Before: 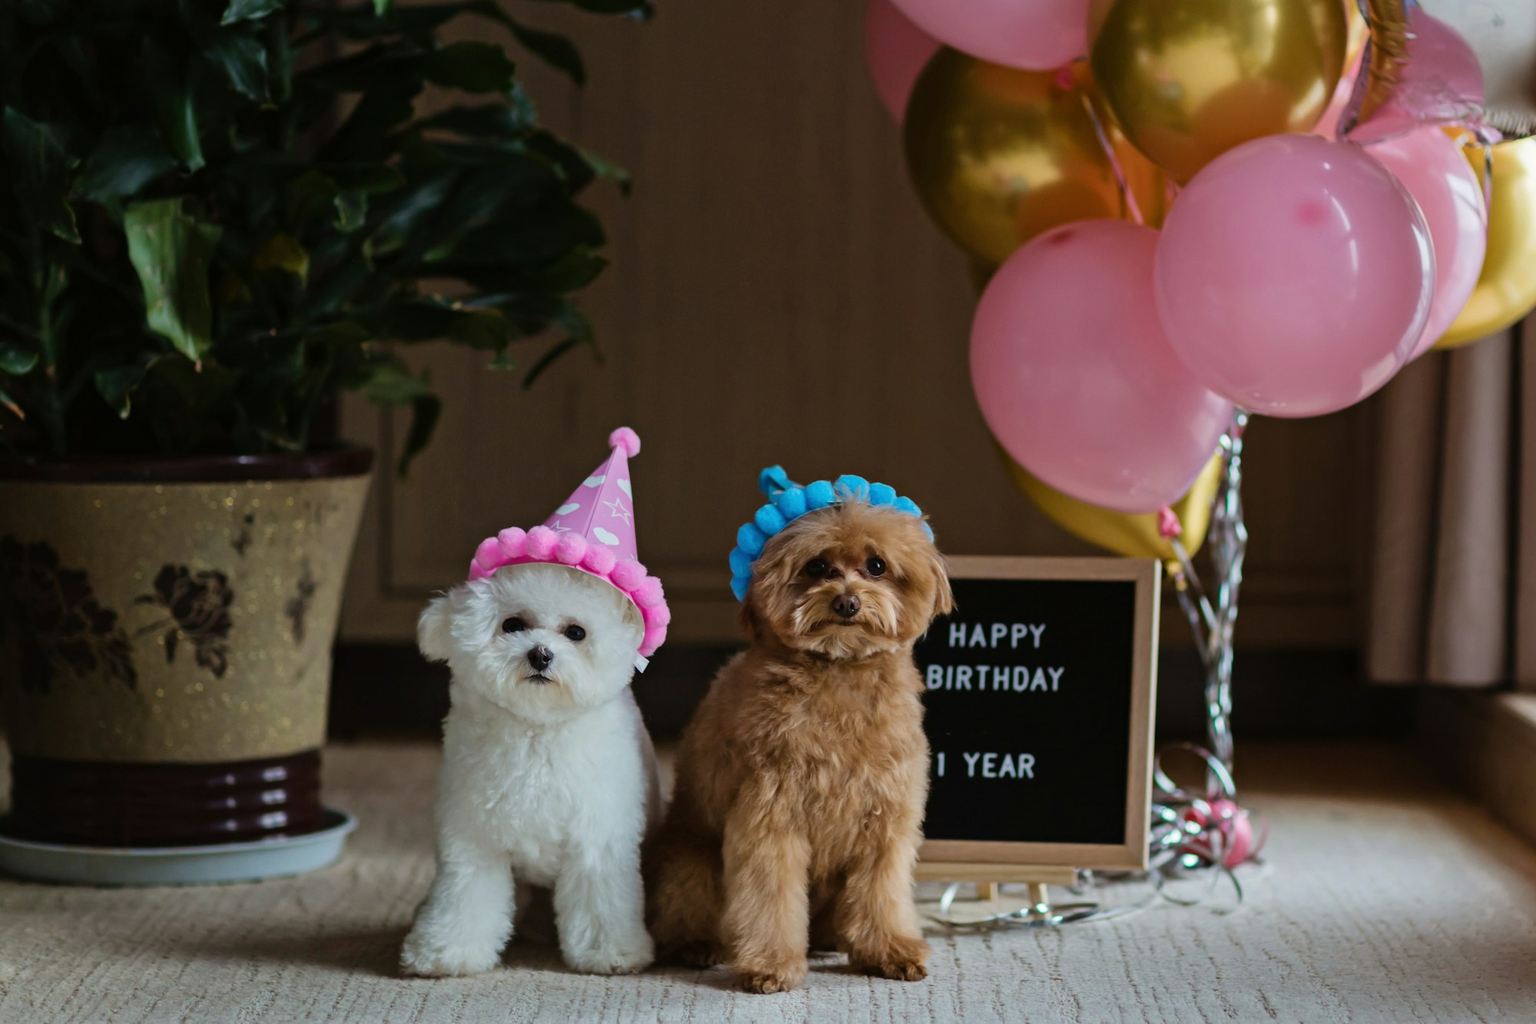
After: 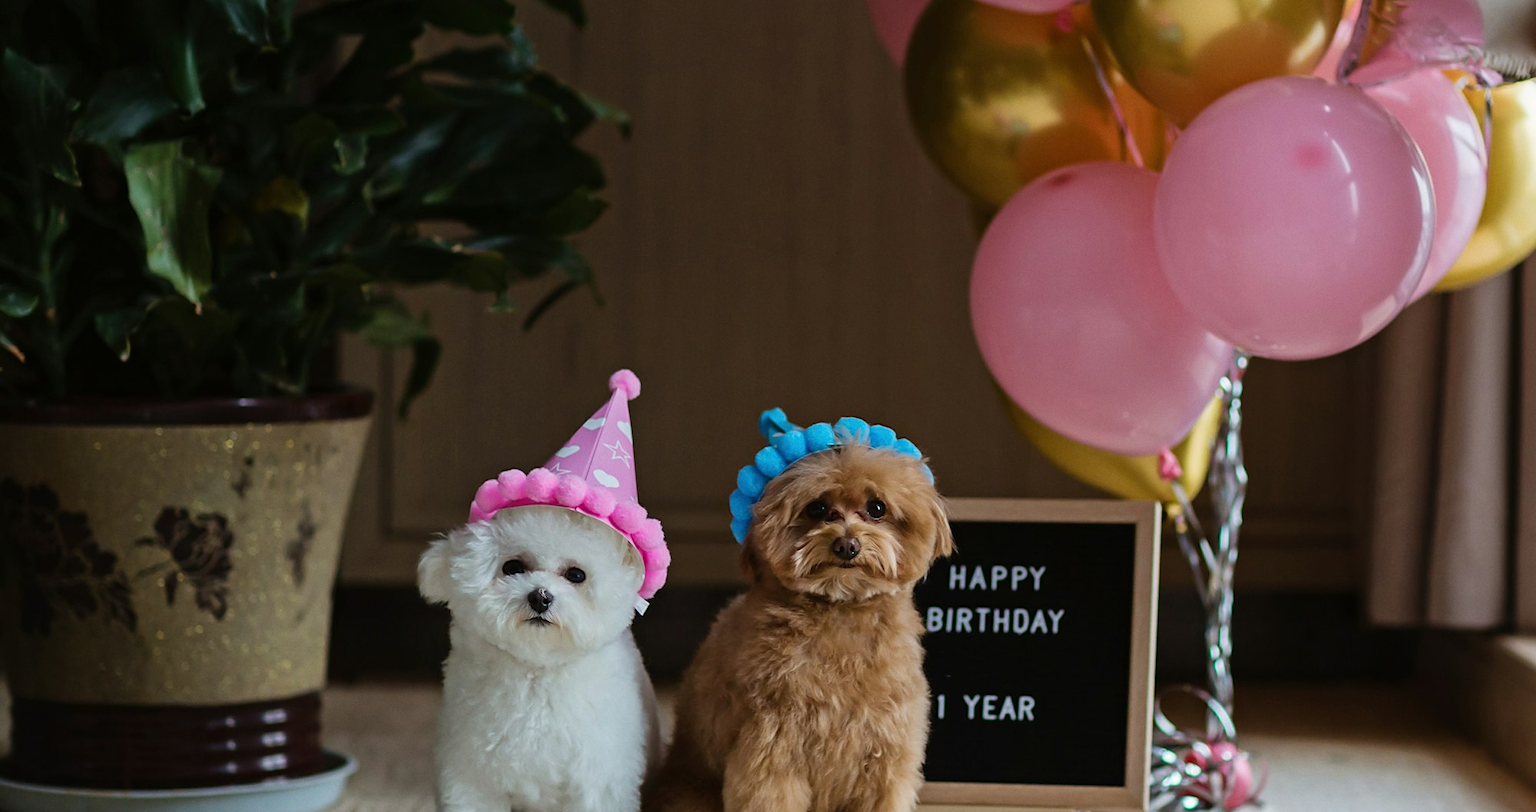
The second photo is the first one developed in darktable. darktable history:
sharpen: radius 1.864, amount 0.398, threshold 1.271
crop and rotate: top 5.667%, bottom 14.937%
grain: coarseness 0.09 ISO, strength 10%
